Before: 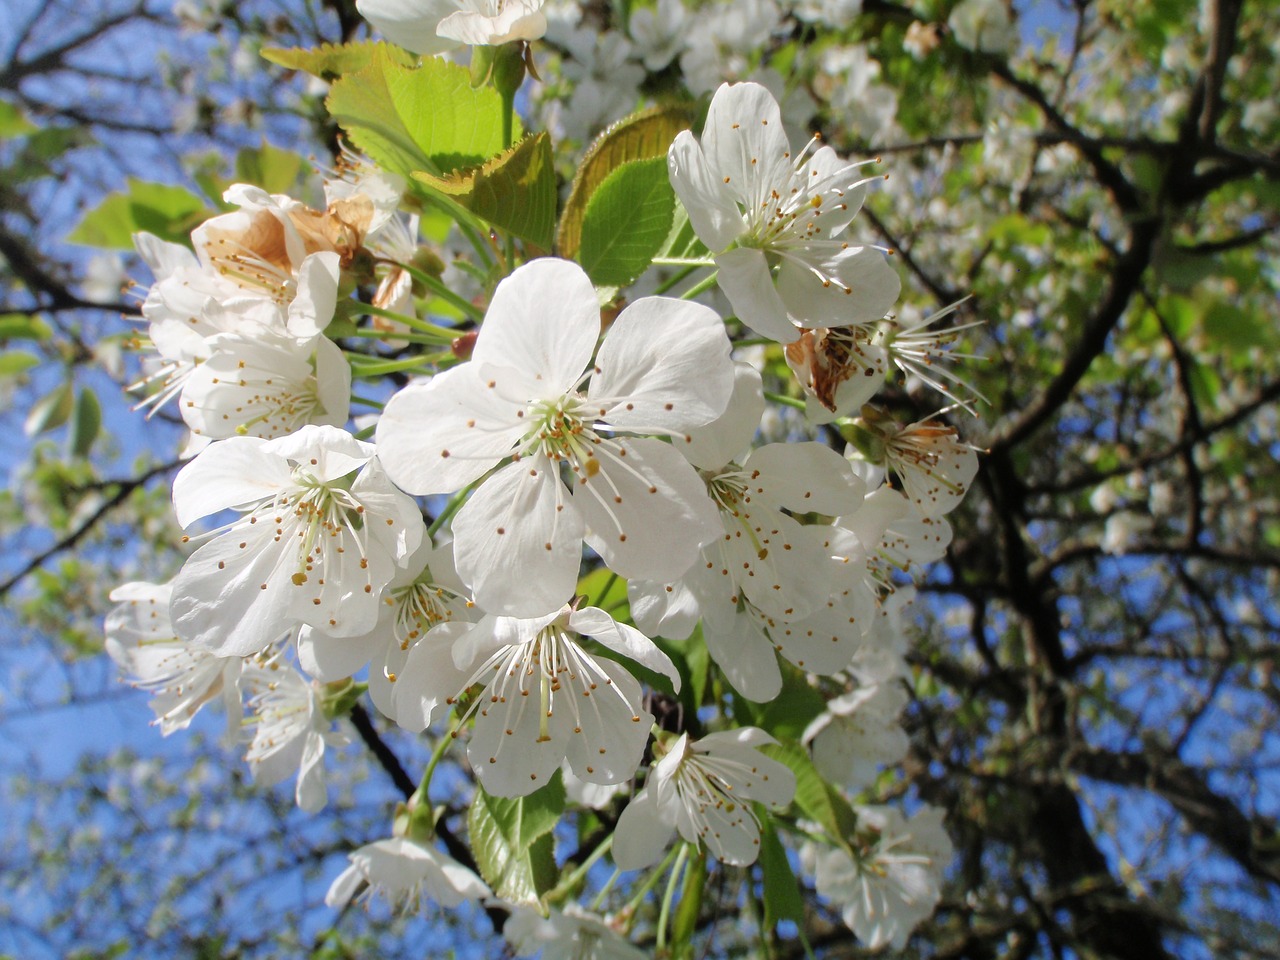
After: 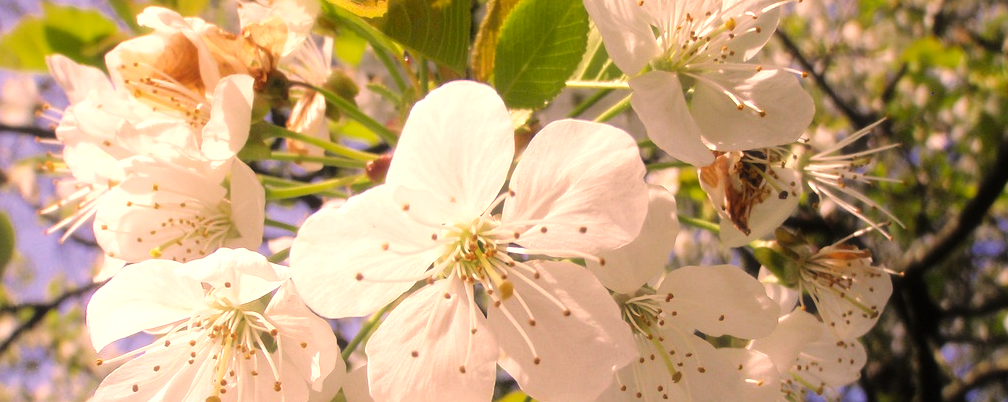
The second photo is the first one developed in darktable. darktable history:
crop: left 6.792%, top 18.521%, right 14.384%, bottom 39.523%
tone equalizer: -8 EV -0.392 EV, -7 EV -0.425 EV, -6 EV -0.34 EV, -5 EV -0.245 EV, -3 EV 0.19 EV, -2 EV 0.324 EV, -1 EV 0.366 EV, +0 EV 0.44 EV
haze removal: strength -0.09, distance 0.354, compatibility mode true, adaptive false
color correction: highlights a* 22.17, highlights b* 21.84
